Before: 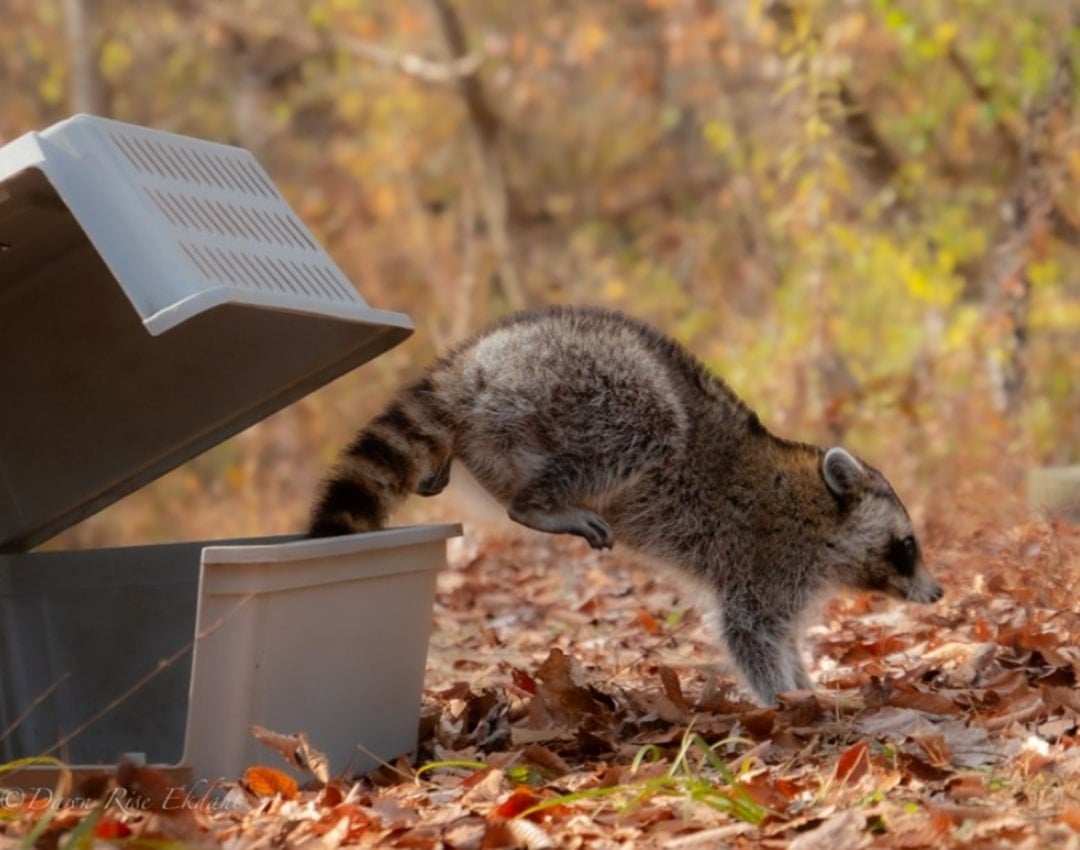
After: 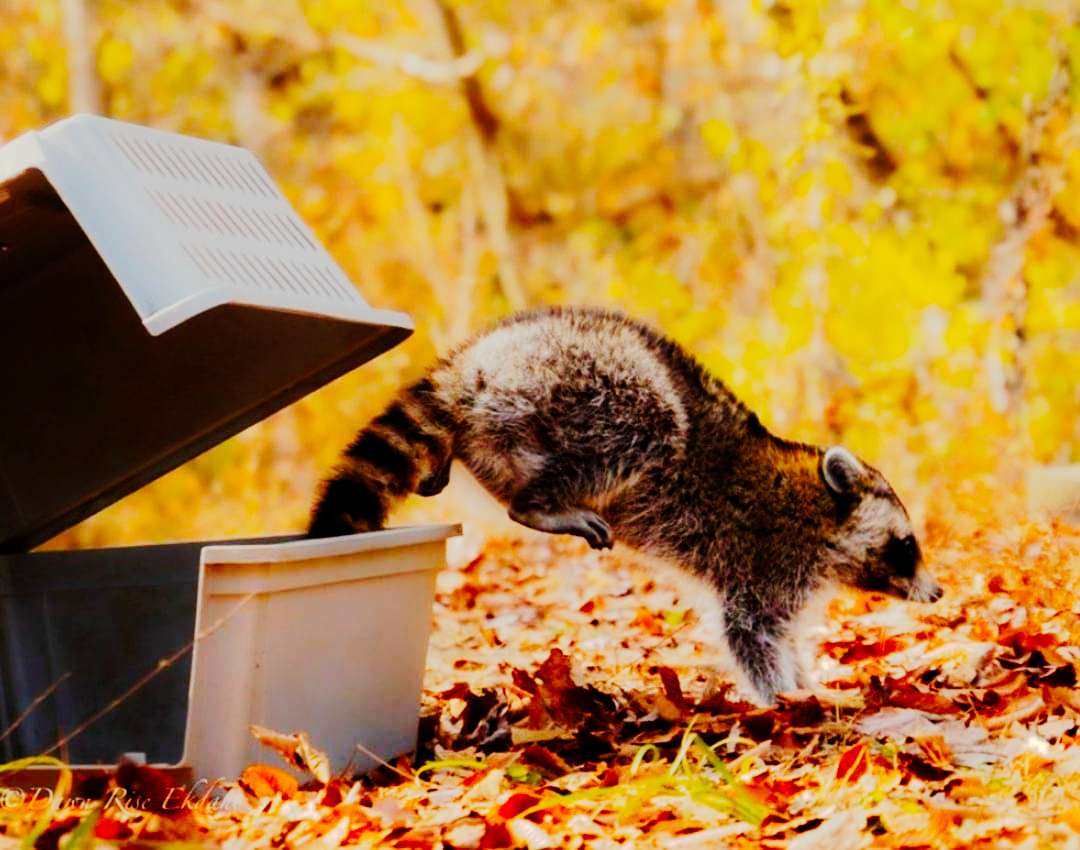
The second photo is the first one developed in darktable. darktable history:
exposure: black level correction 0.007, compensate highlight preservation false
color correction: highlights b* 3
tone curve: curves: ch0 [(0, 0) (0.003, 0.001) (0.011, 0.005) (0.025, 0.009) (0.044, 0.014) (0.069, 0.019) (0.1, 0.028) (0.136, 0.039) (0.177, 0.073) (0.224, 0.134) (0.277, 0.218) (0.335, 0.343) (0.399, 0.488) (0.468, 0.608) (0.543, 0.699) (0.623, 0.773) (0.709, 0.819) (0.801, 0.852) (0.898, 0.874) (1, 1)], preserve colors none
color balance rgb: perceptual saturation grading › global saturation 25%, perceptual brilliance grading › mid-tones 10%, perceptual brilliance grading › shadows 15%, global vibrance 20%
